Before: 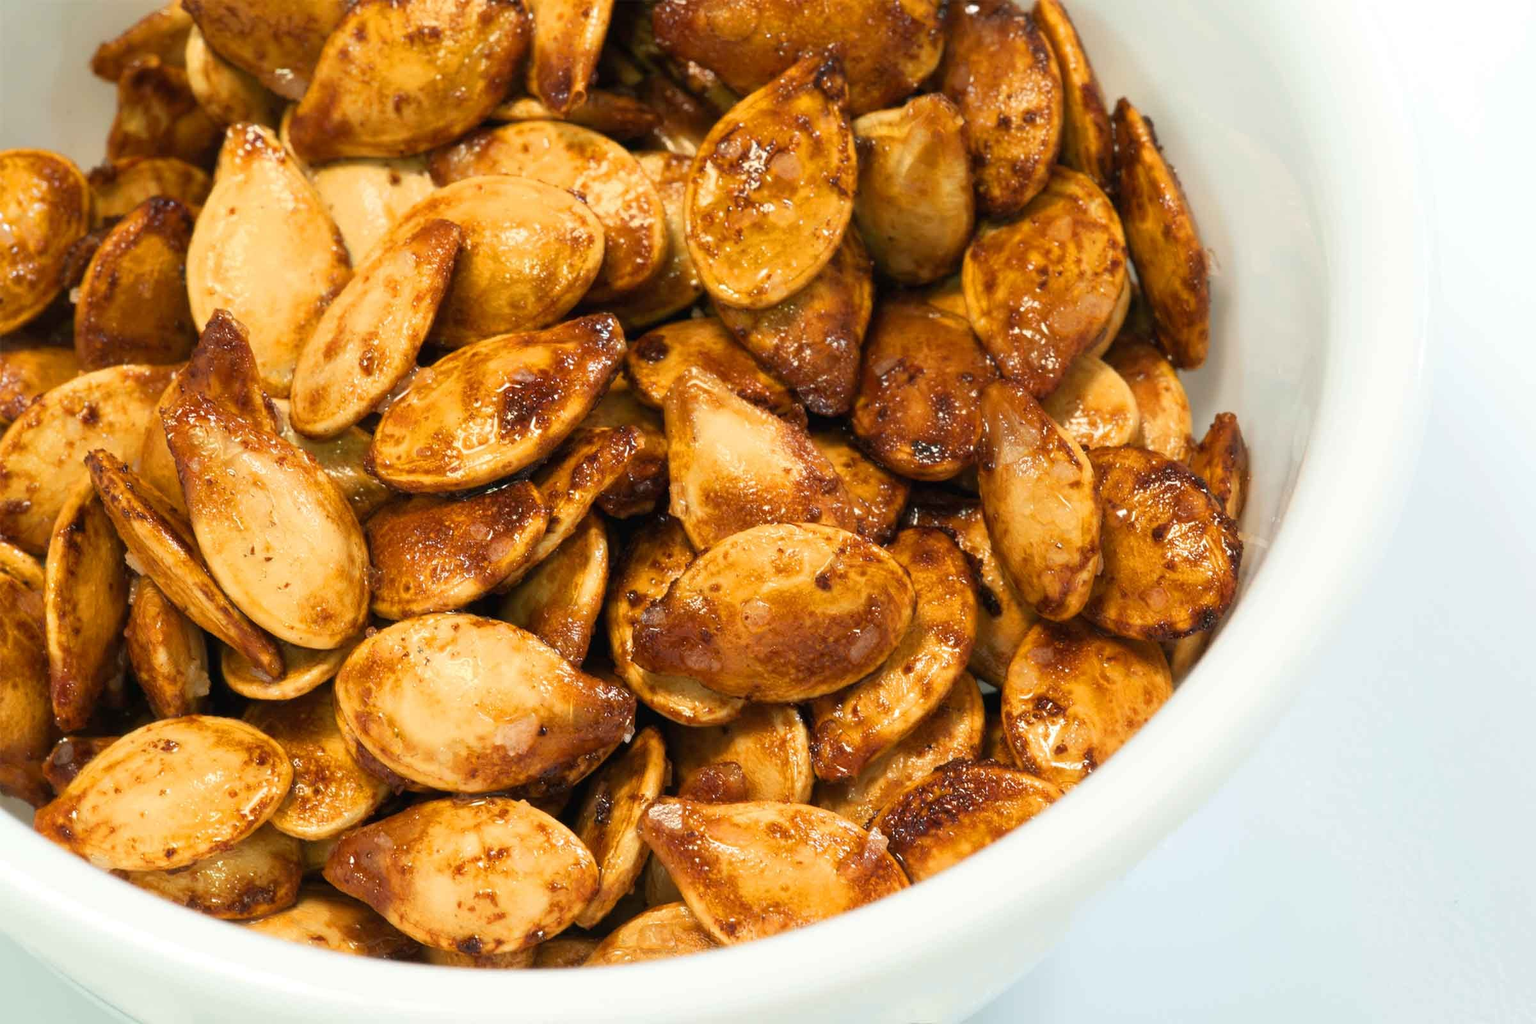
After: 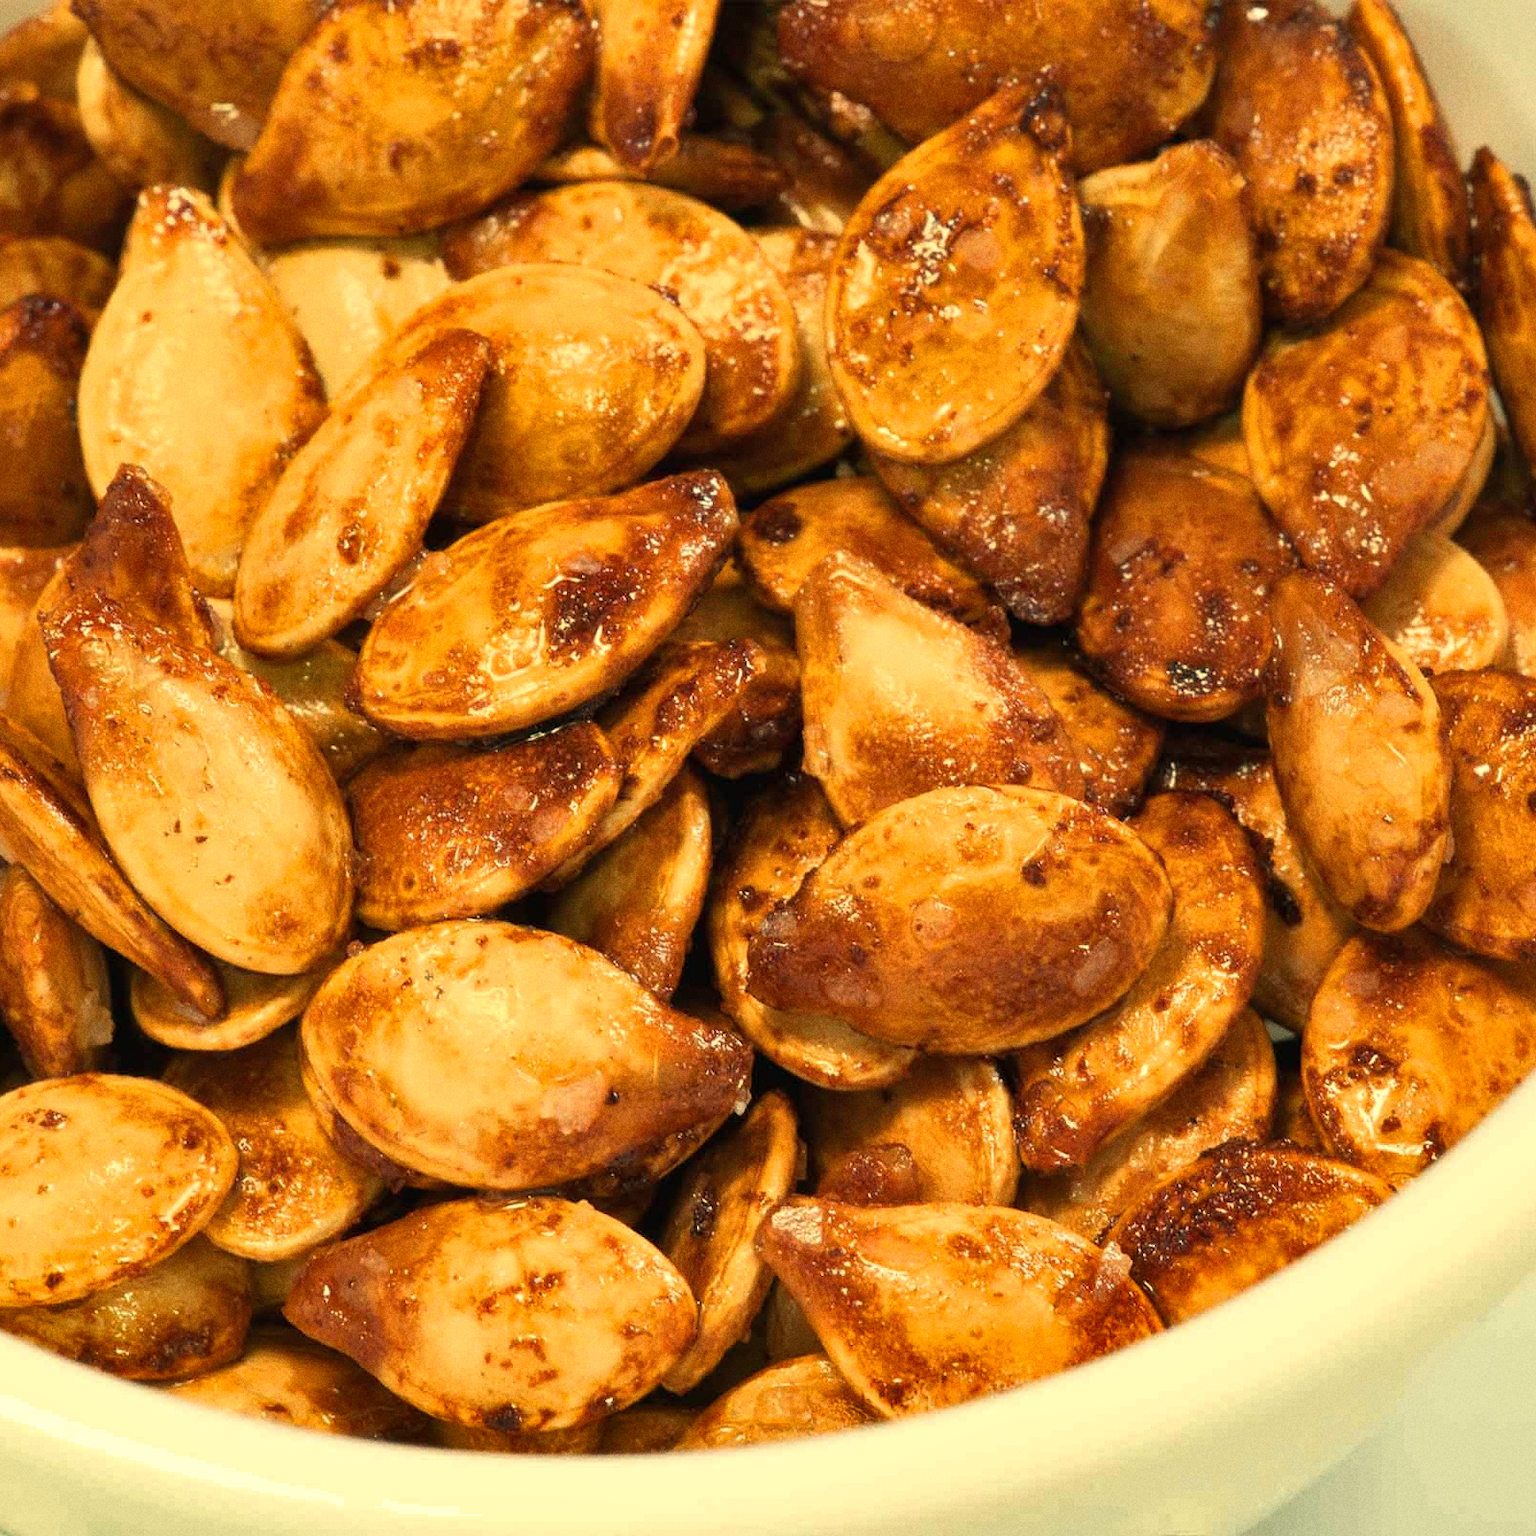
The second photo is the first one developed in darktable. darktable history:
white balance: red 1.08, blue 0.791
crop and rotate: left 8.786%, right 24.548%
grain: on, module defaults
shadows and highlights: soften with gaussian
